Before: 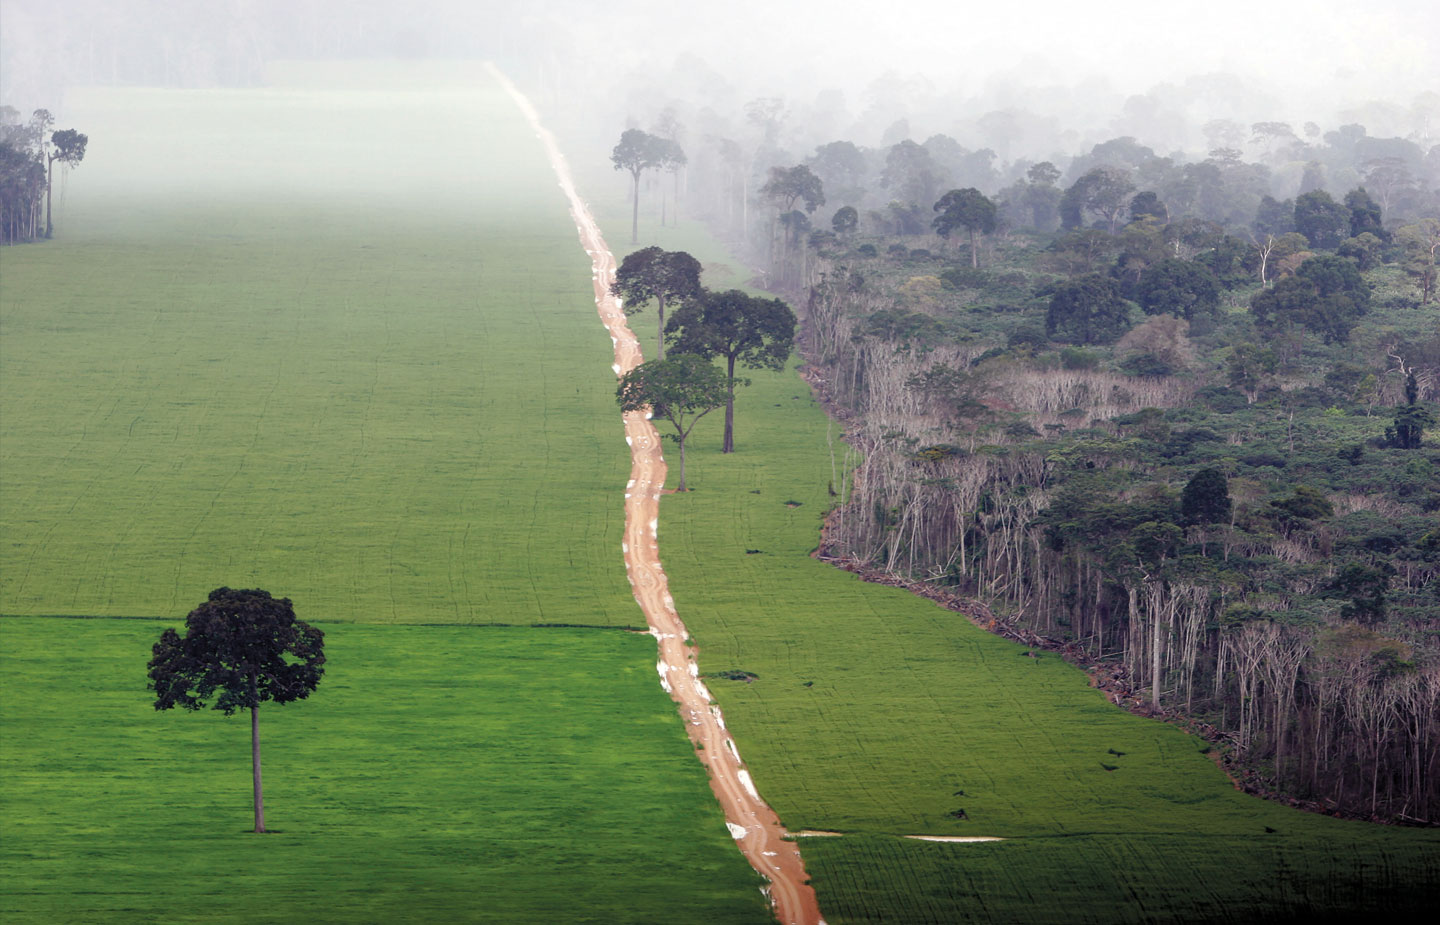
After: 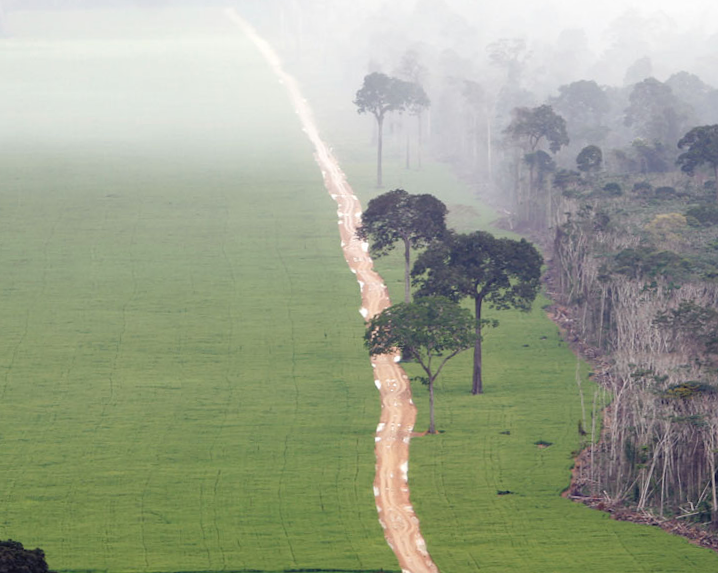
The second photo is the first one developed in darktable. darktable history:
crop: left 17.835%, top 7.675%, right 32.881%, bottom 32.213%
rotate and perspective: rotation -1.17°, automatic cropping off
